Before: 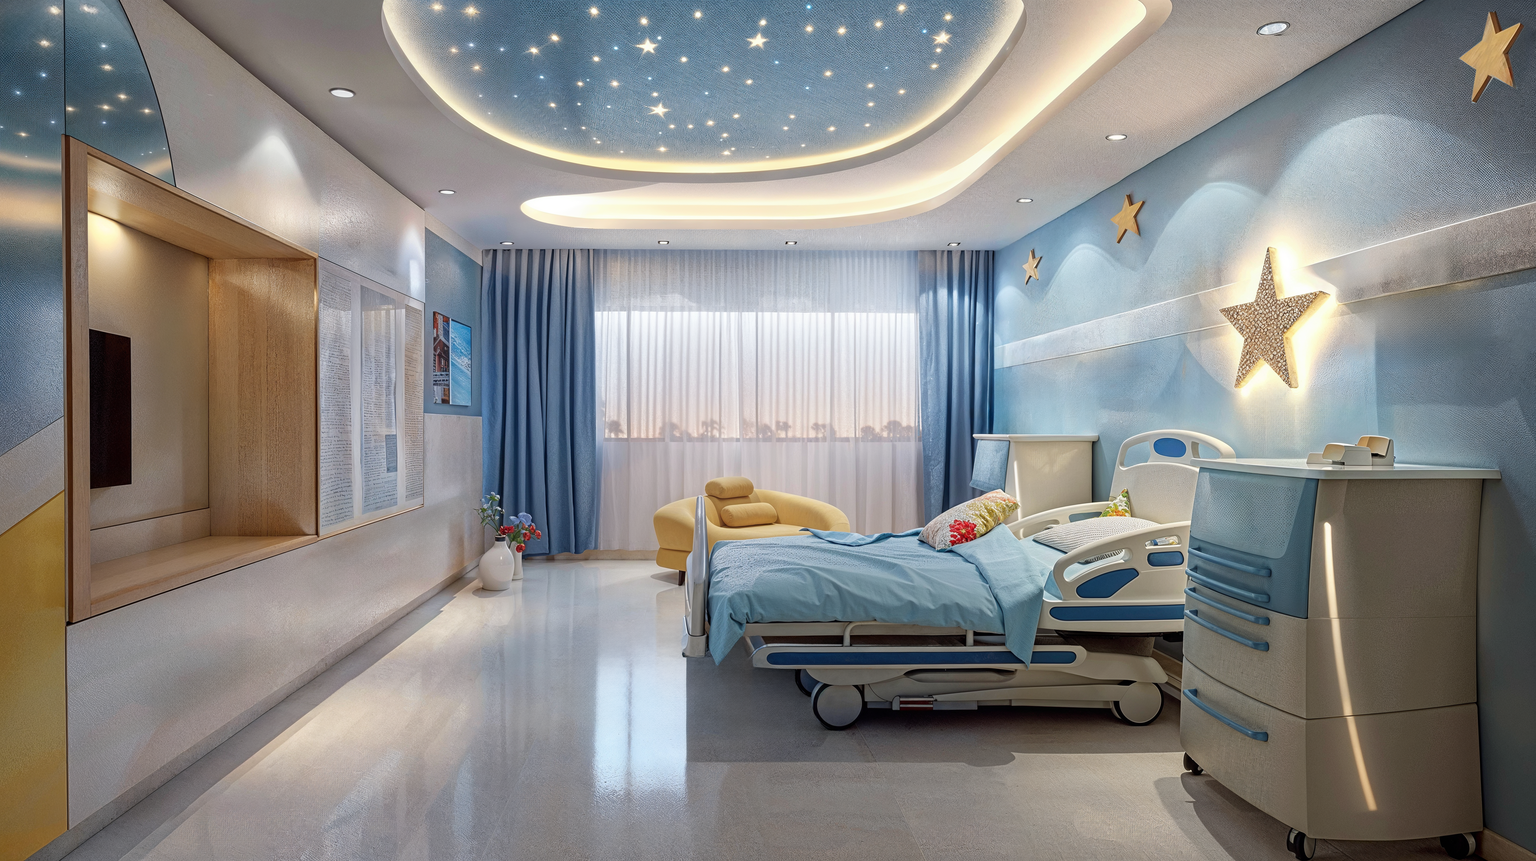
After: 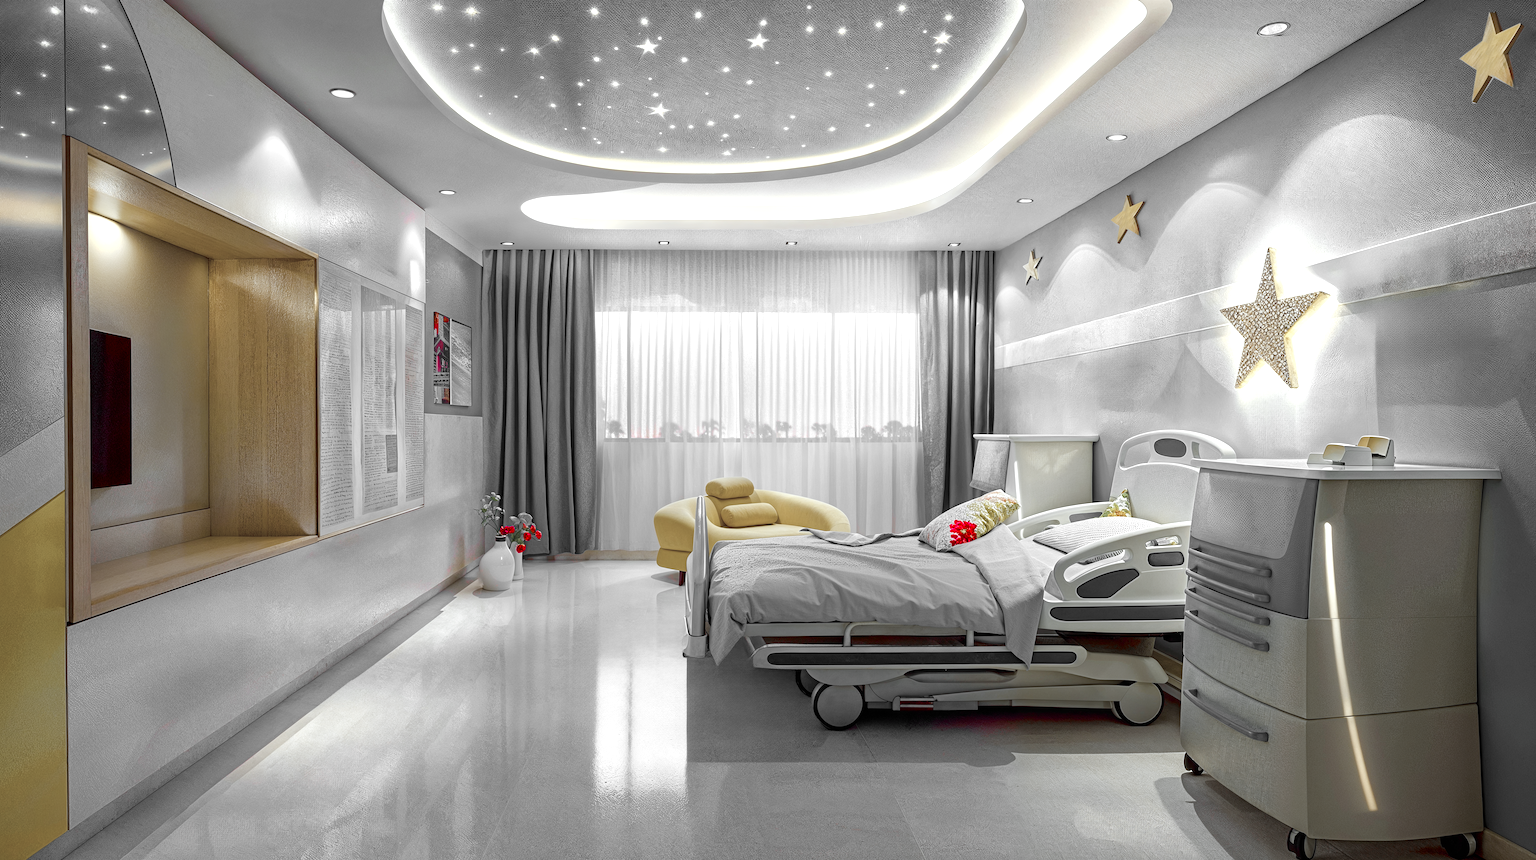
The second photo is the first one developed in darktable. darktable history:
color balance rgb: linear chroma grading › shadows 10%, linear chroma grading › highlights 10%, linear chroma grading › global chroma 15%, linear chroma grading › mid-tones 15%, perceptual saturation grading › global saturation 40%, perceptual saturation grading › highlights -25%, perceptual saturation grading › mid-tones 35%, perceptual saturation grading › shadows 35%, perceptual brilliance grading › global brilliance 11.29%, global vibrance 11.29%
color zones: curves: ch1 [(0, 0.831) (0.08, 0.771) (0.157, 0.268) (0.241, 0.207) (0.562, -0.005) (0.714, -0.013) (0.876, 0.01) (1, 0.831)]
white balance: red 0.925, blue 1.046
